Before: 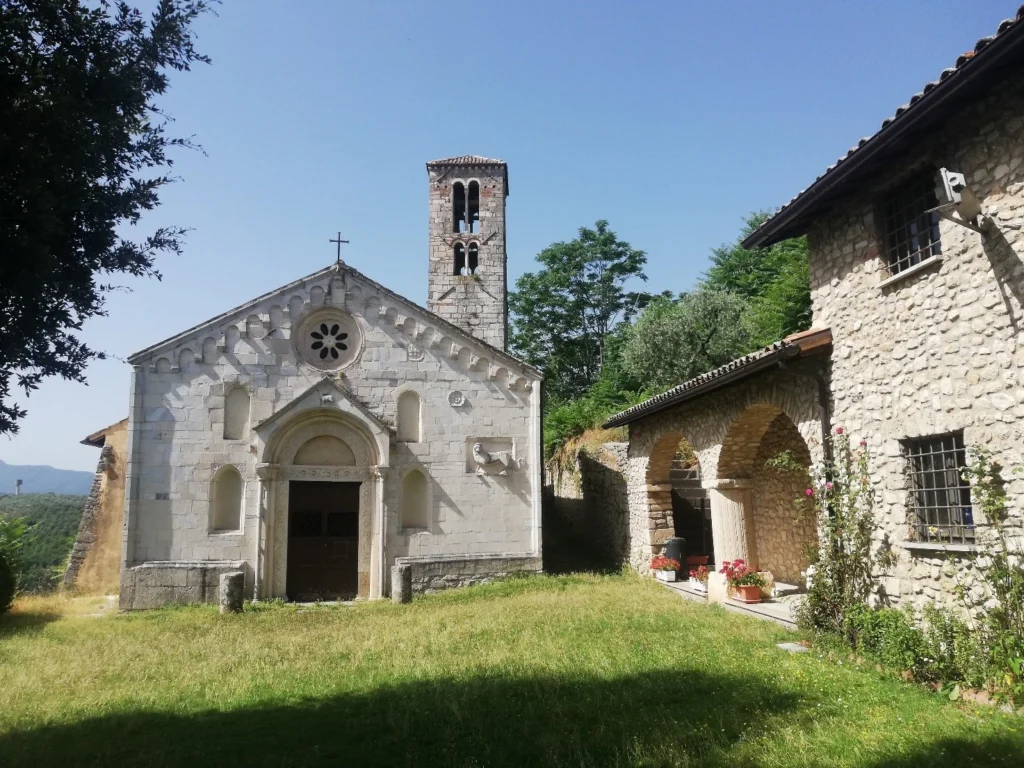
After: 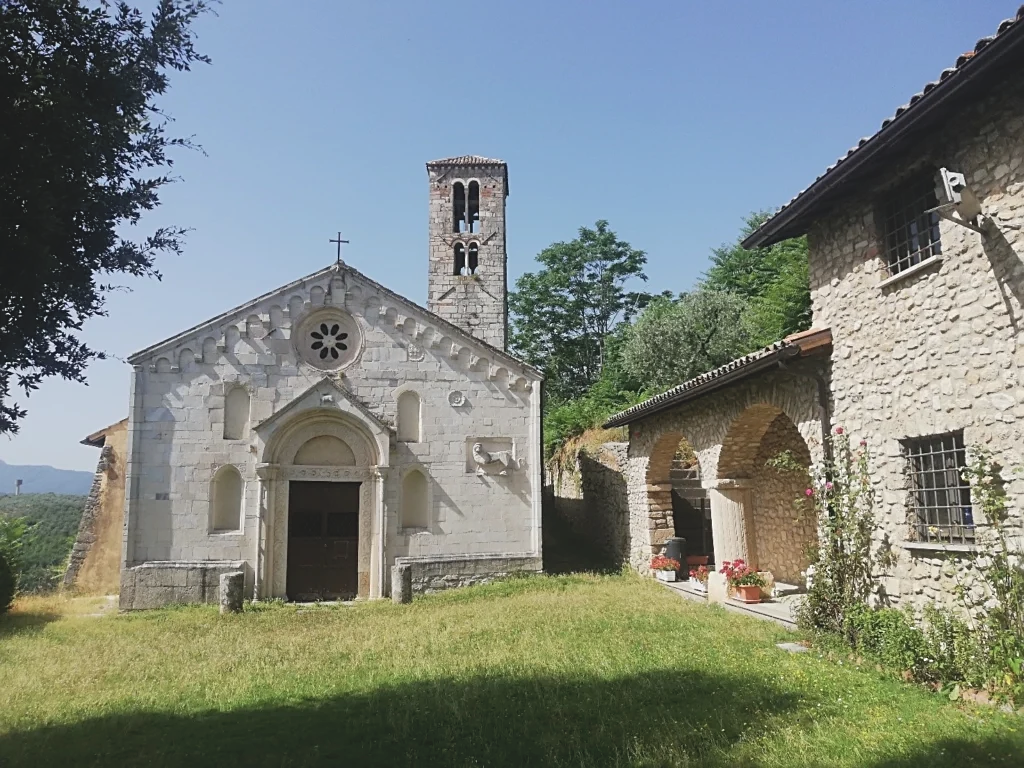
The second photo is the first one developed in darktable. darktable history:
sharpen: on, module defaults
contrast brightness saturation: contrast -0.15, brightness 0.05, saturation -0.12
